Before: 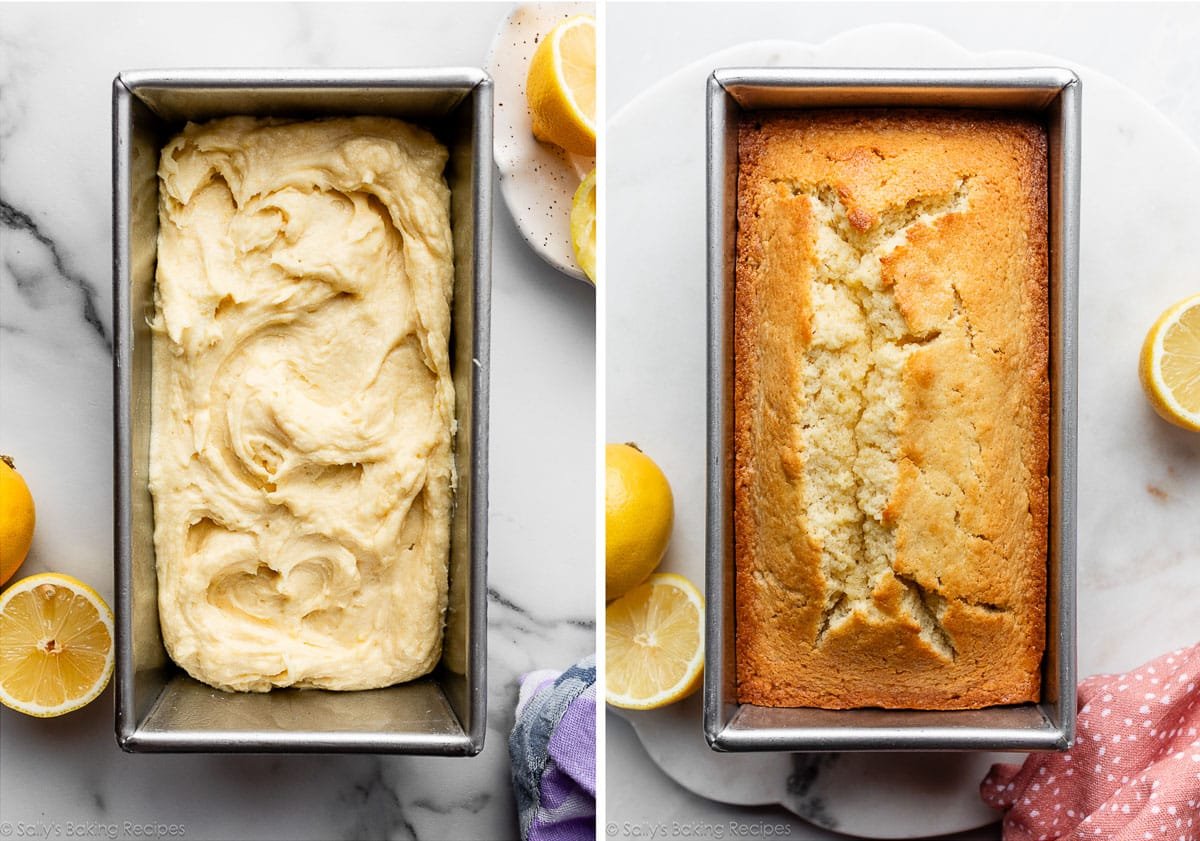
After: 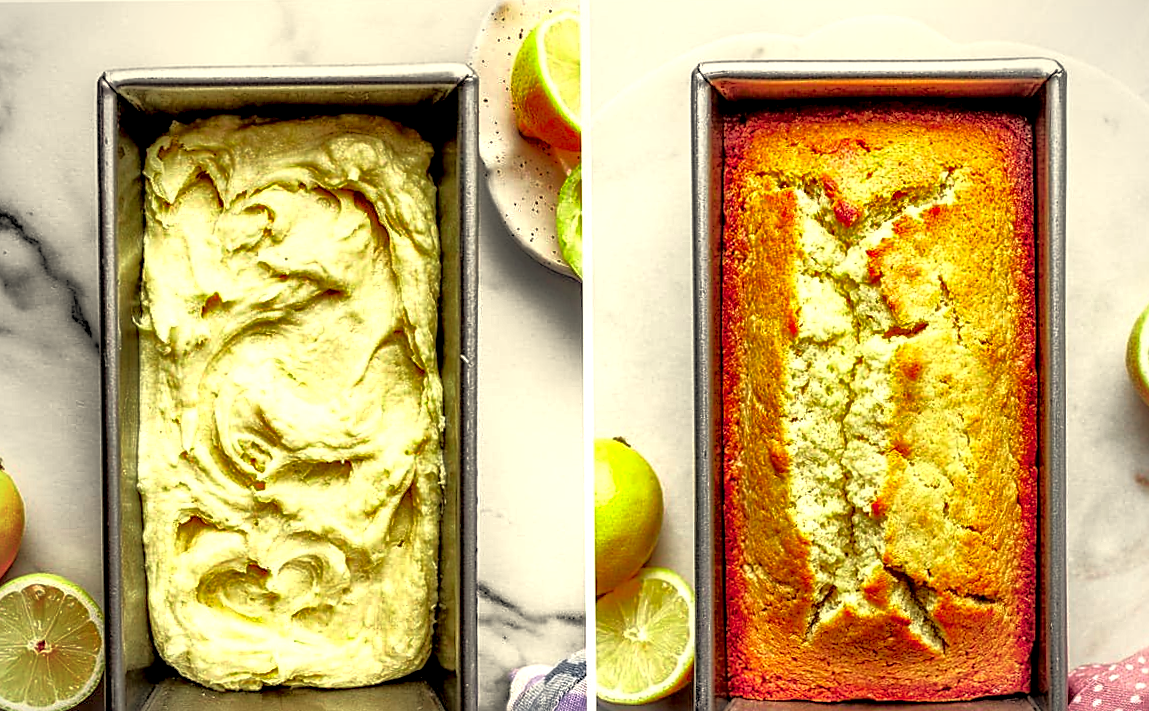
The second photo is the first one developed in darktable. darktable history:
tone curve: curves: ch0 [(0, 0) (0.003, 0.03) (0.011, 0.03) (0.025, 0.033) (0.044, 0.038) (0.069, 0.057) (0.1, 0.109) (0.136, 0.174) (0.177, 0.243) (0.224, 0.313) (0.277, 0.391) (0.335, 0.464) (0.399, 0.515) (0.468, 0.563) (0.543, 0.616) (0.623, 0.679) (0.709, 0.766) (0.801, 0.865) (0.898, 0.948) (1, 1)], color space Lab, independent channels, preserve colors none
crop and rotate: angle 0.555°, left 0.335%, right 2.567%, bottom 14.266%
color zones: curves: ch0 [(0, 0.533) (0.126, 0.533) (0.234, 0.533) (0.368, 0.357) (0.5, 0.5) (0.625, 0.5) (0.74, 0.637) (0.875, 0.5)]; ch1 [(0.004, 0.708) (0.129, 0.662) (0.25, 0.5) (0.375, 0.331) (0.496, 0.396) (0.625, 0.649) (0.739, 0.26) (0.875, 0.5) (1, 0.478)]; ch2 [(0, 0.409) (0.132, 0.403) (0.236, 0.558) (0.379, 0.448) (0.5, 0.5) (0.625, 0.5) (0.691, 0.39) (0.875, 0.5)]
sharpen: on, module defaults
local contrast: highlights 20%, detail 197%
shadows and highlights: shadows color adjustment 97.99%, highlights color adjustment 59.45%
vignetting: fall-off radius 61.17%
color correction: highlights a* 1.43, highlights b* 17.04
